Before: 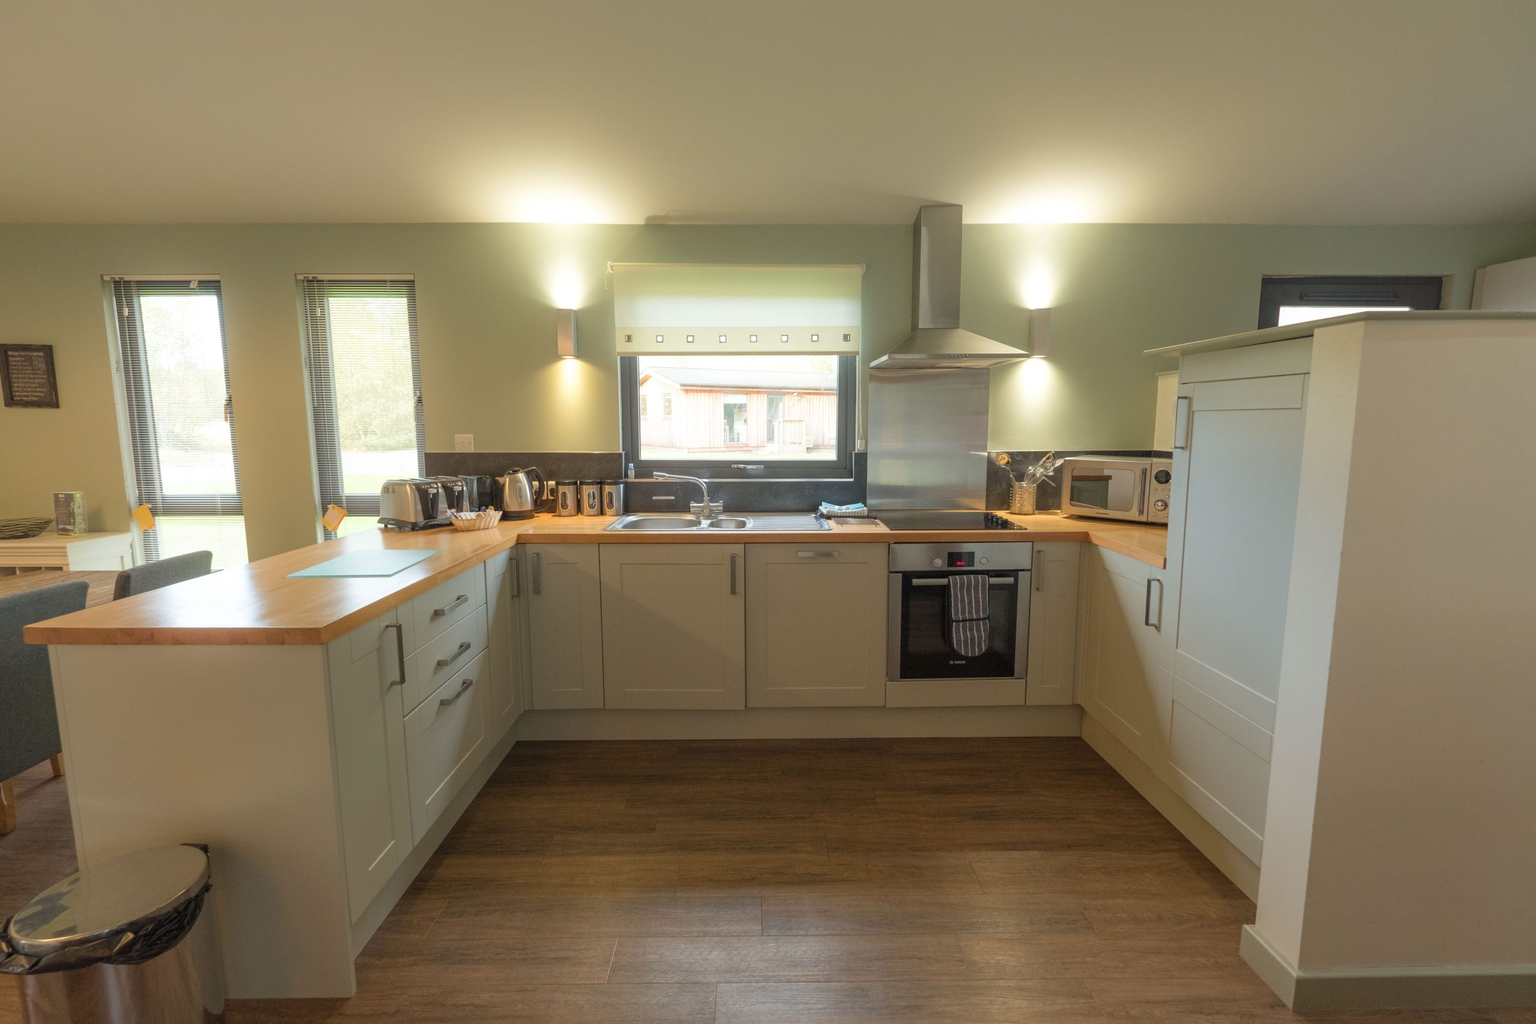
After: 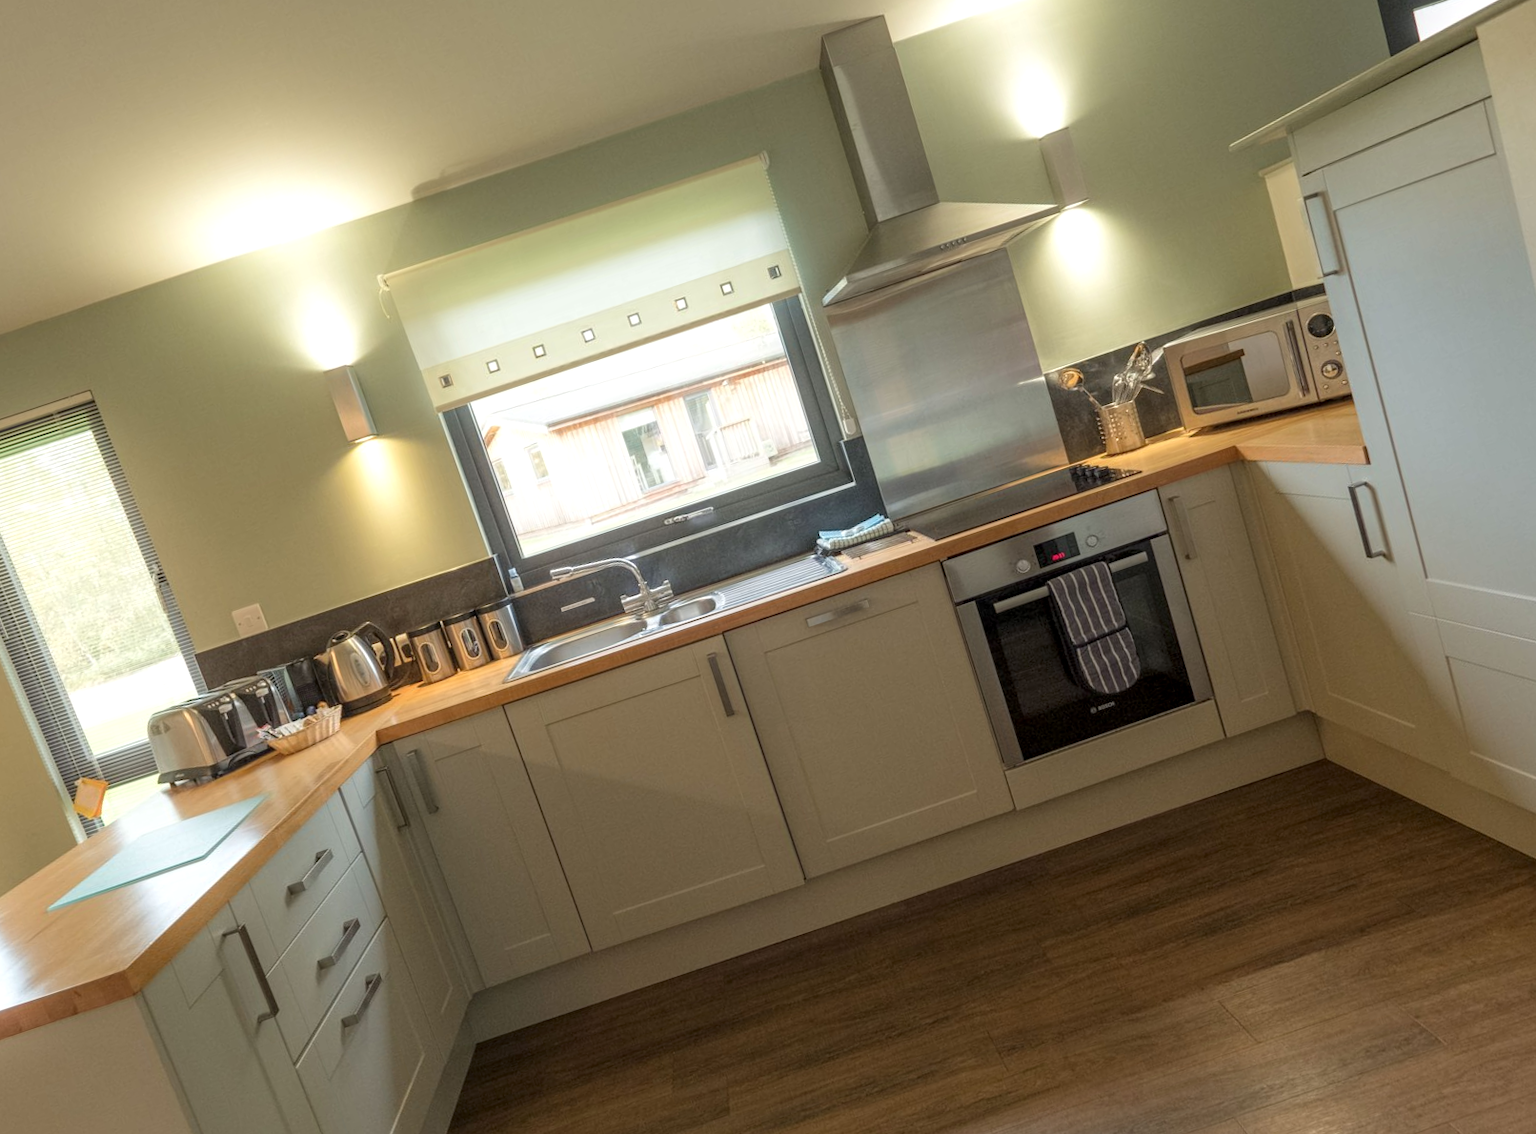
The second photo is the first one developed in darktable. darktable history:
local contrast: on, module defaults
crop and rotate: angle 18.16°, left 6.906%, right 3.803%, bottom 1.071%
